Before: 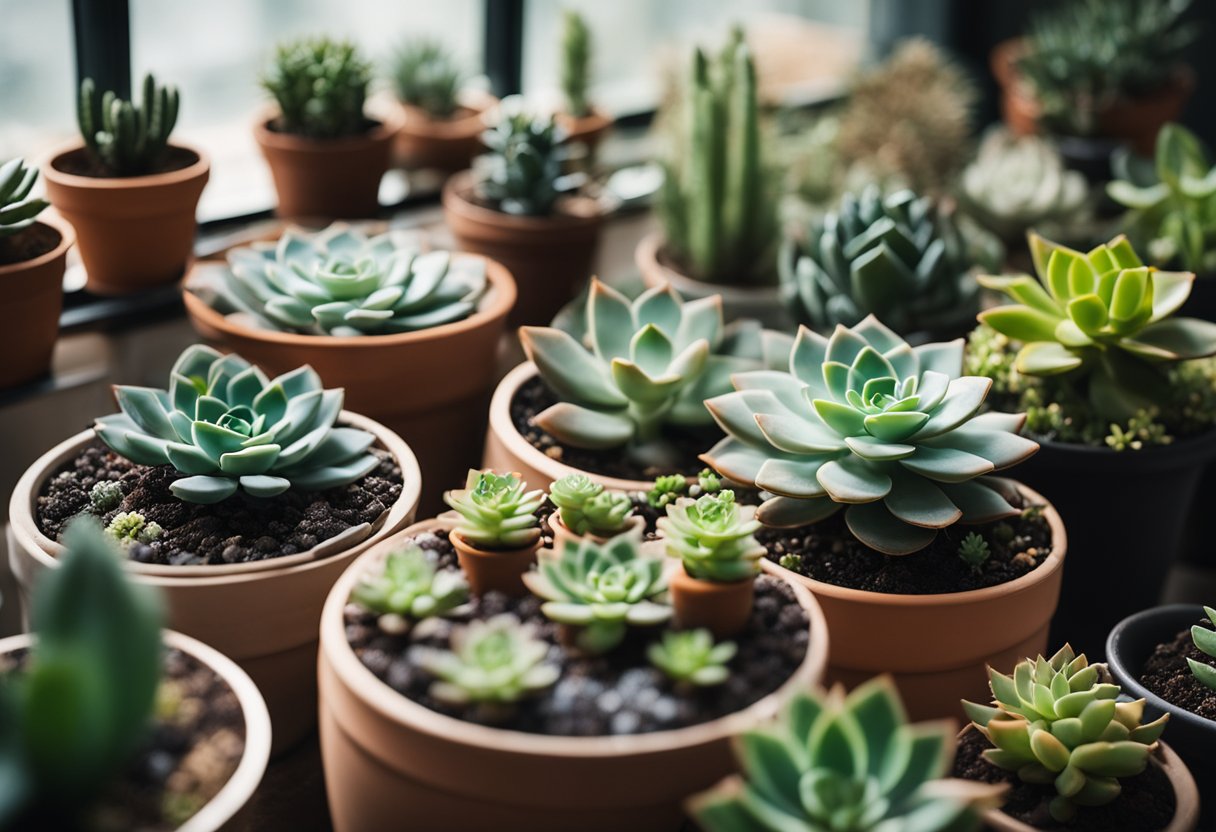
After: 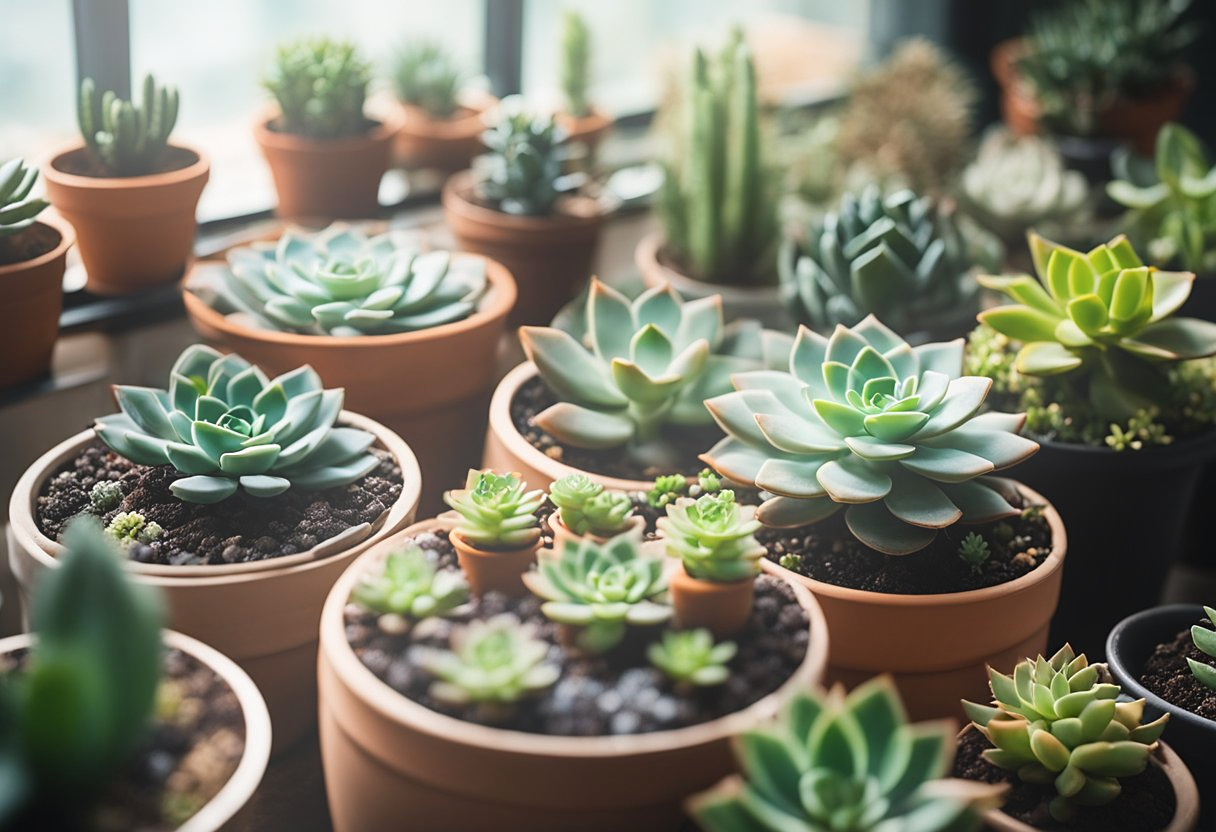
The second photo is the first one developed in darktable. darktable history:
sharpen: amount 0.2
bloom: on, module defaults
